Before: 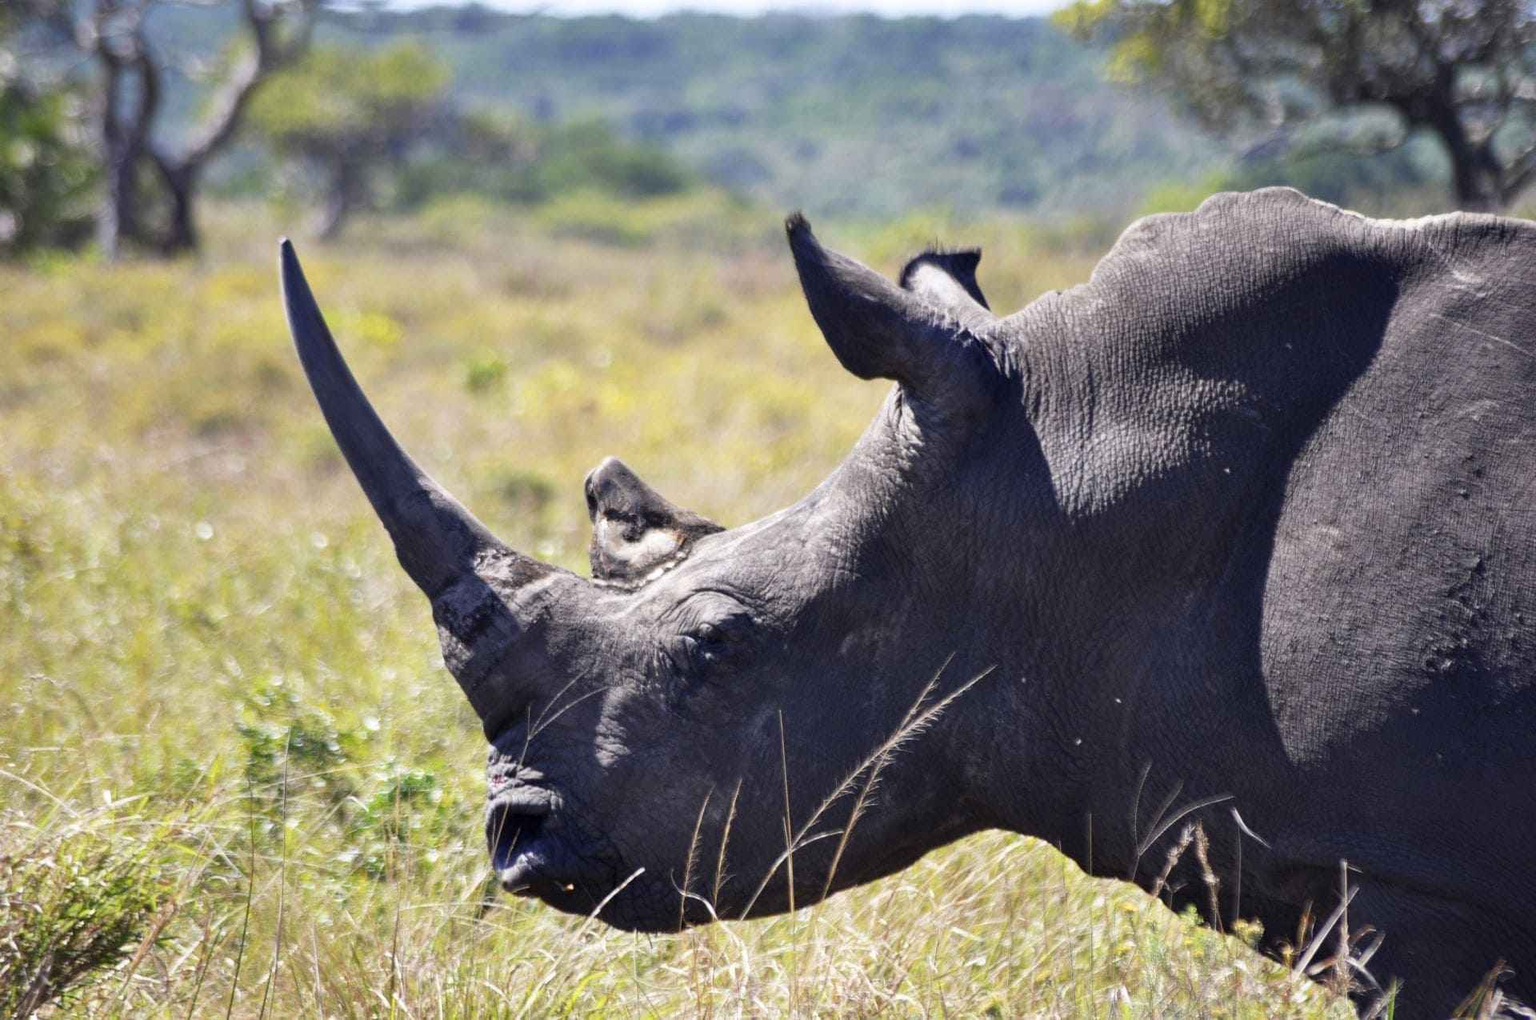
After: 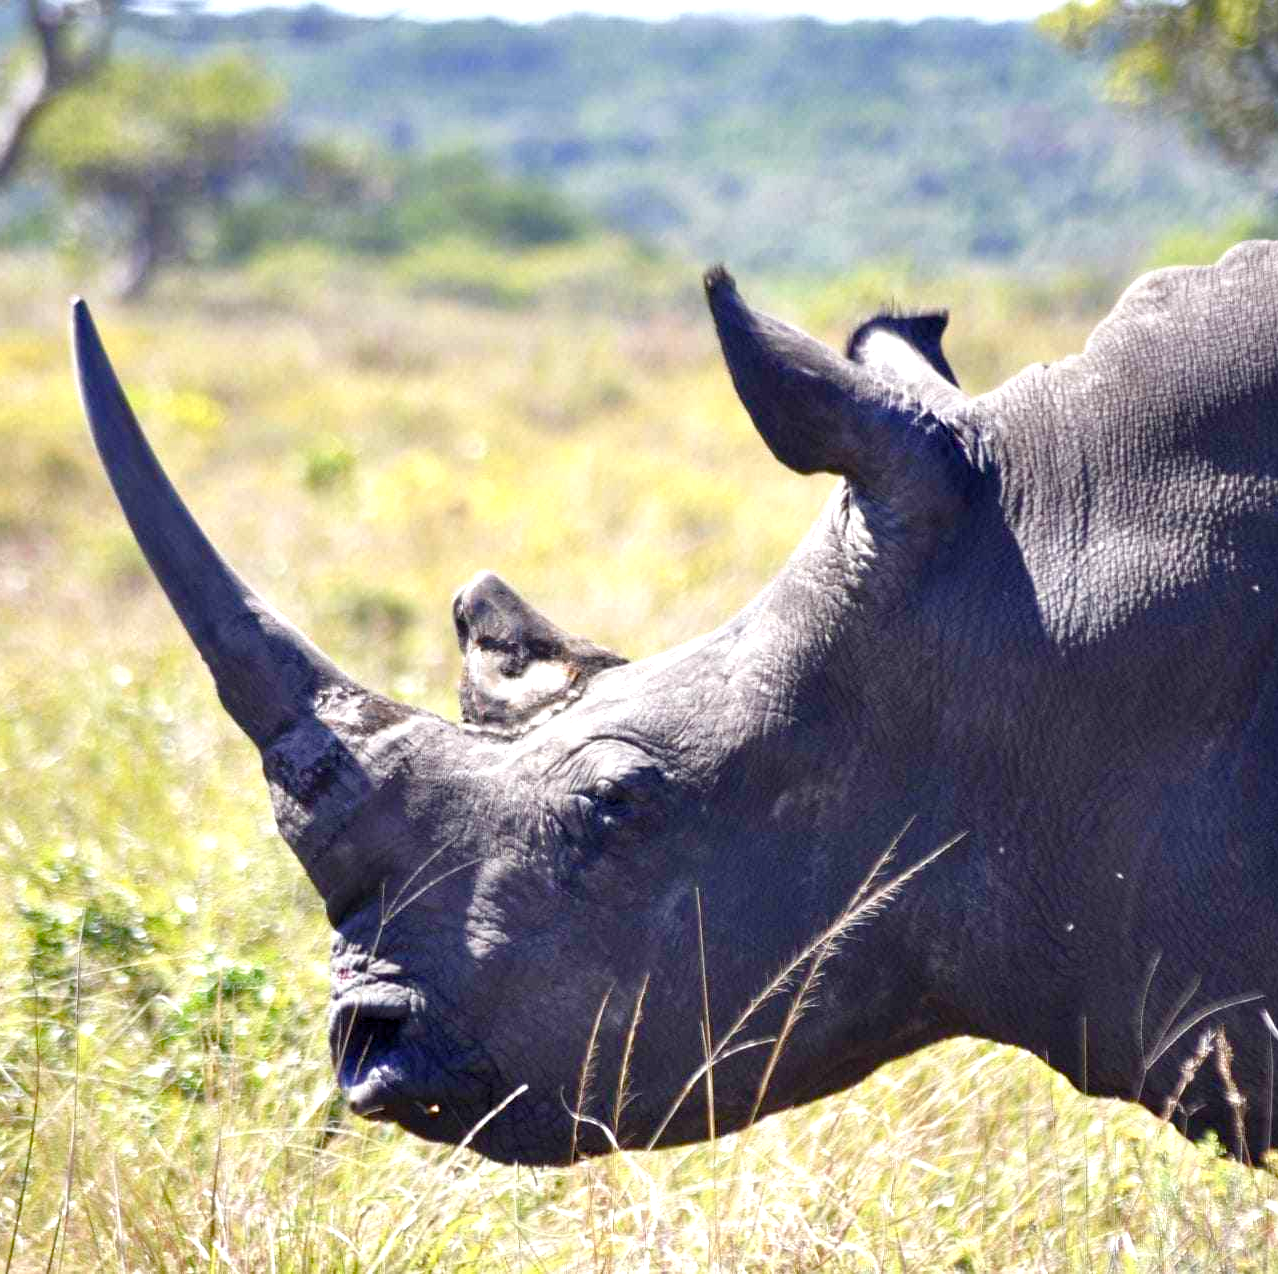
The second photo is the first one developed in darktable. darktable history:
color balance rgb: perceptual saturation grading › global saturation 20%, perceptual saturation grading › highlights -25.433%, perceptual saturation grading › shadows 49.675%
crop and rotate: left 14.503%, right 18.895%
exposure: exposure 0.604 EV, compensate exposure bias true, compensate highlight preservation false
